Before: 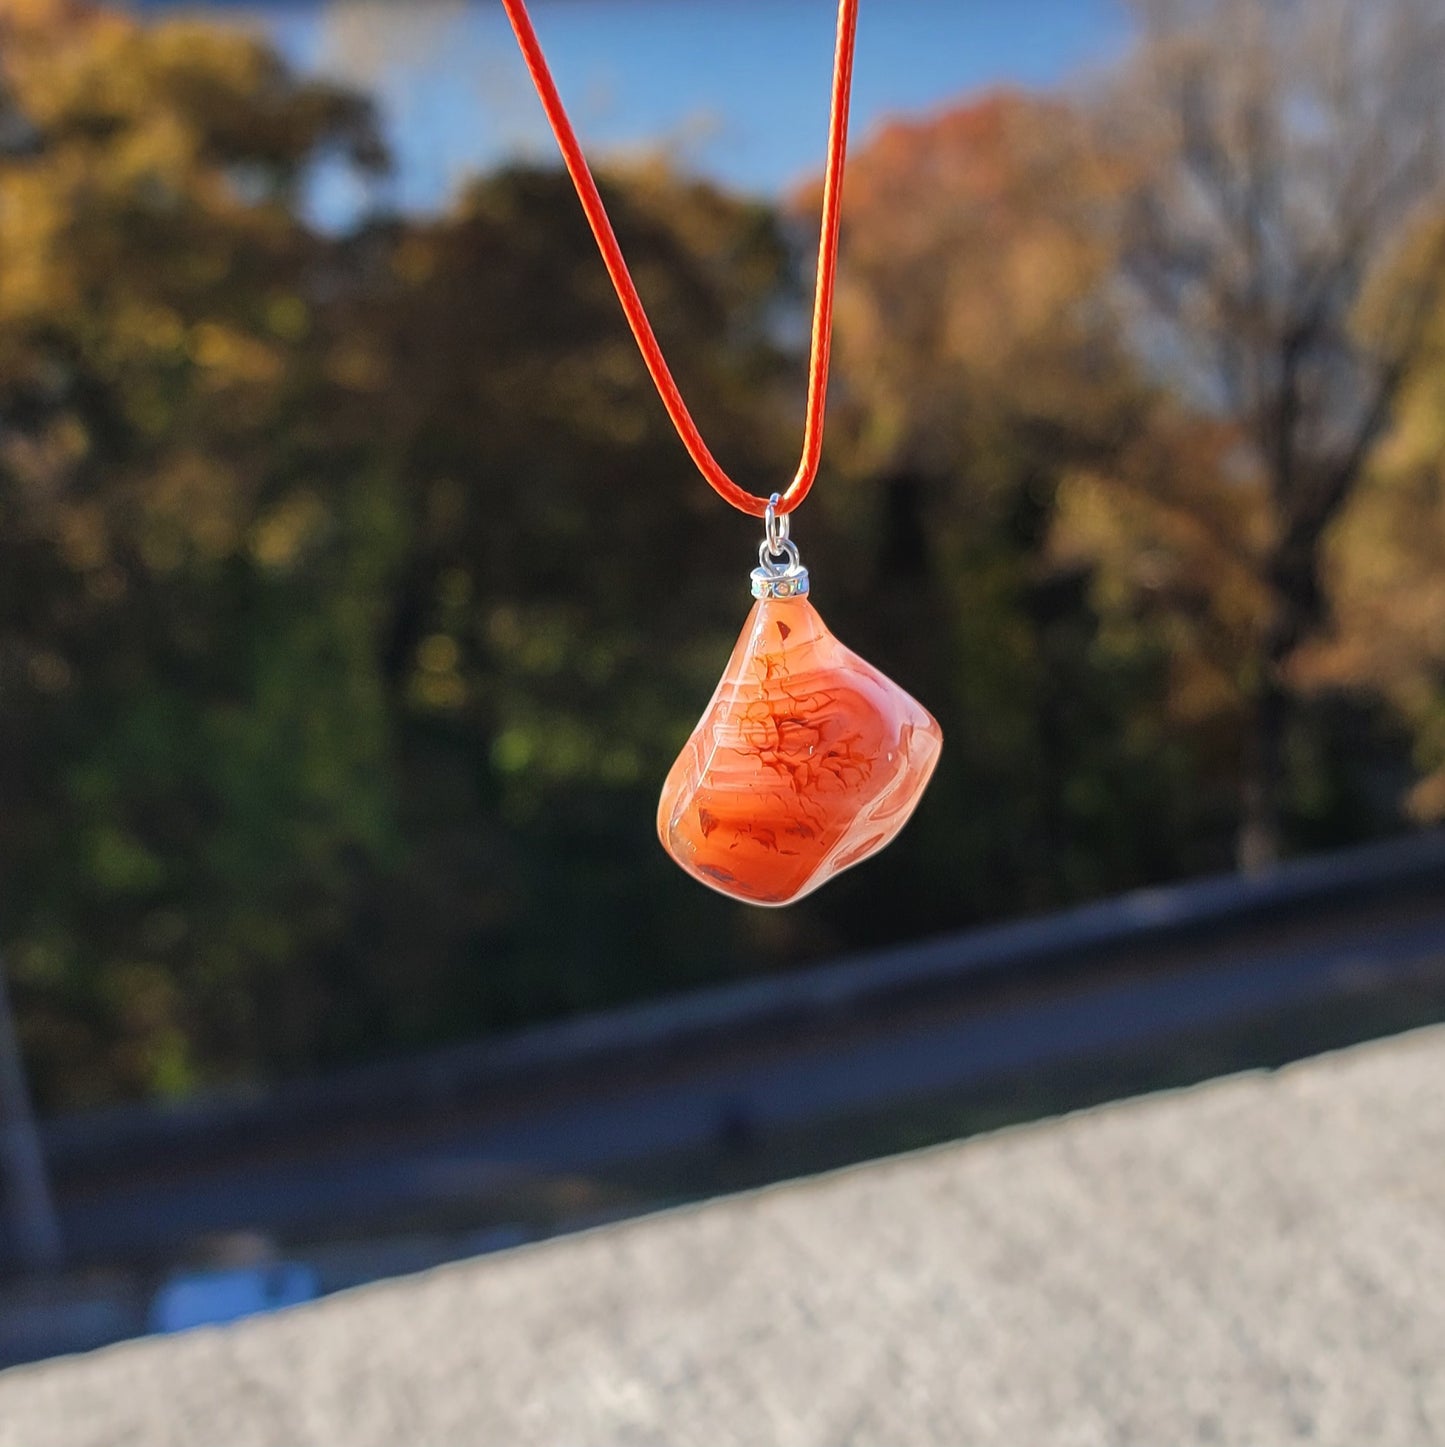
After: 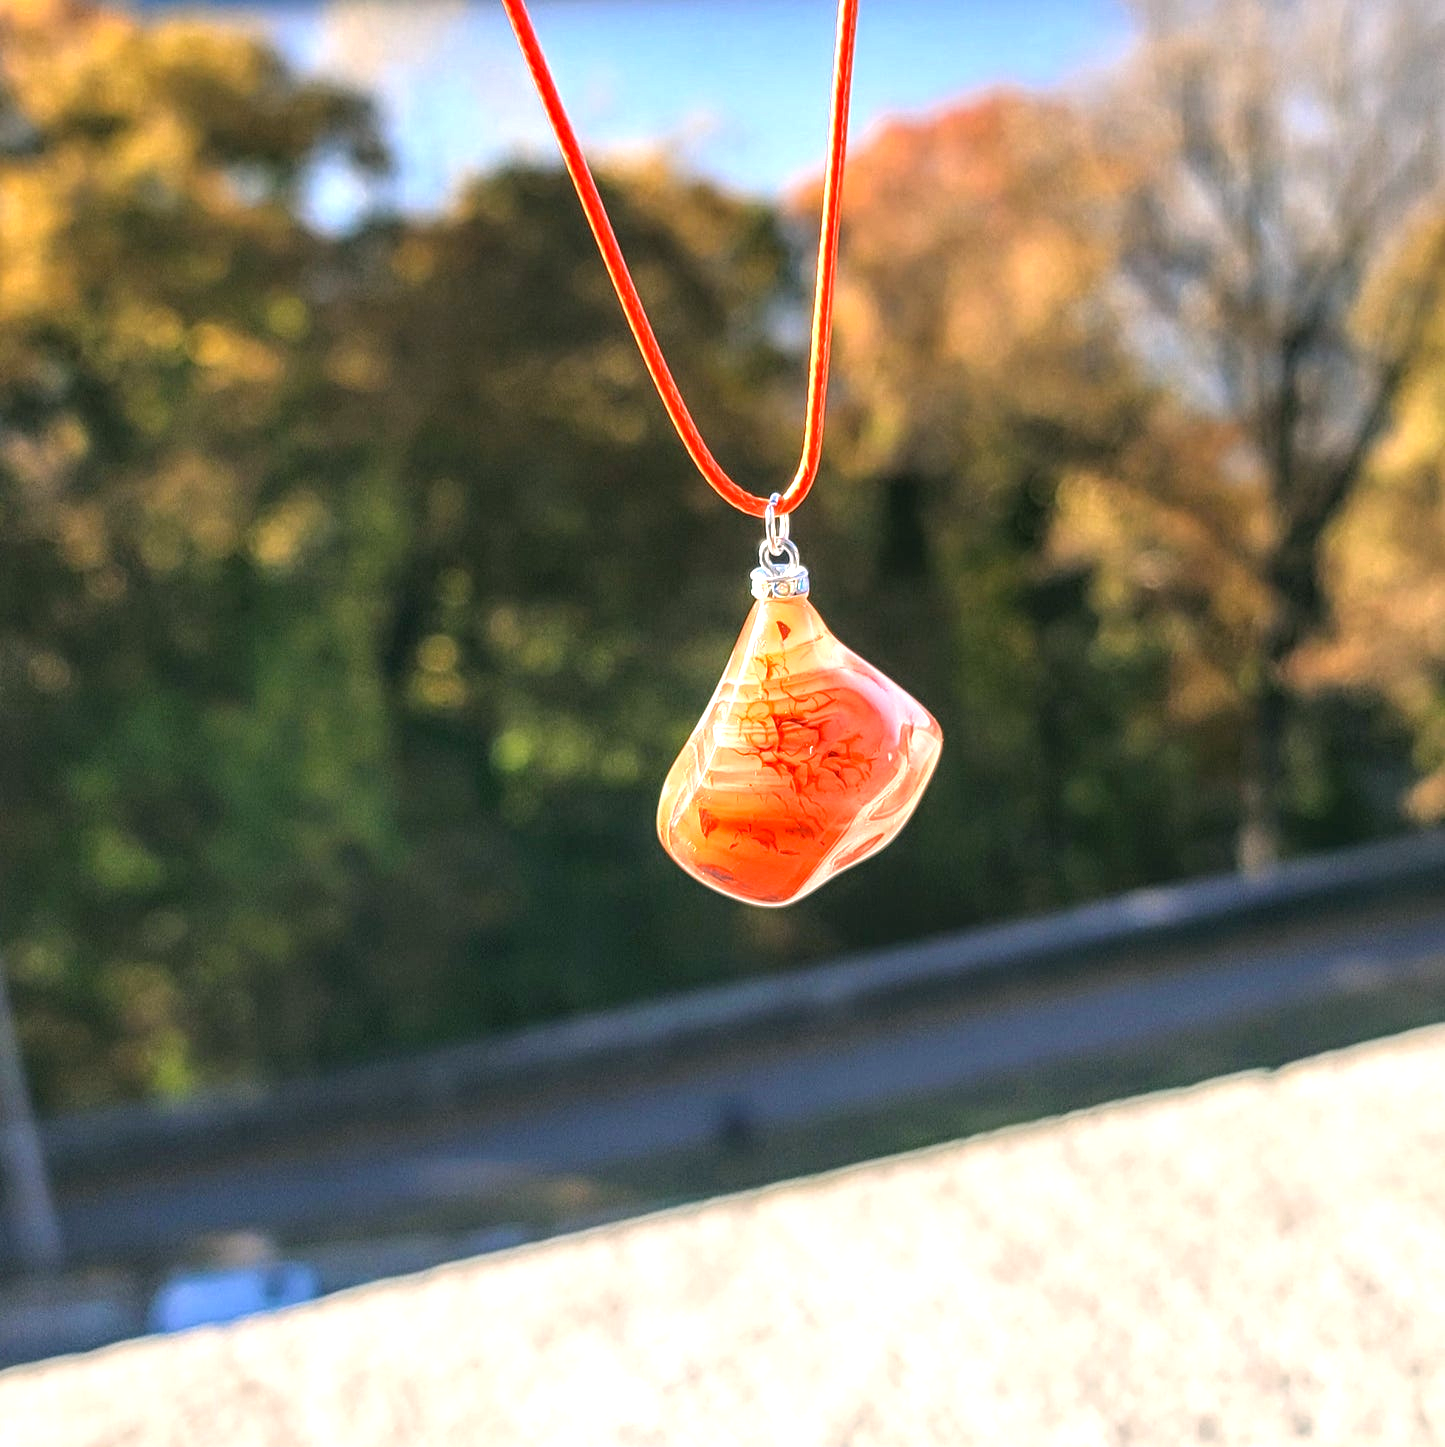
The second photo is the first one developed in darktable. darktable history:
exposure: black level correction 0, exposure 1.2 EV, compensate exposure bias true, compensate highlight preservation false
color correction: highlights a* 4.13, highlights b* 4.98, shadows a* -7.76, shadows b* 4.79
local contrast: on, module defaults
